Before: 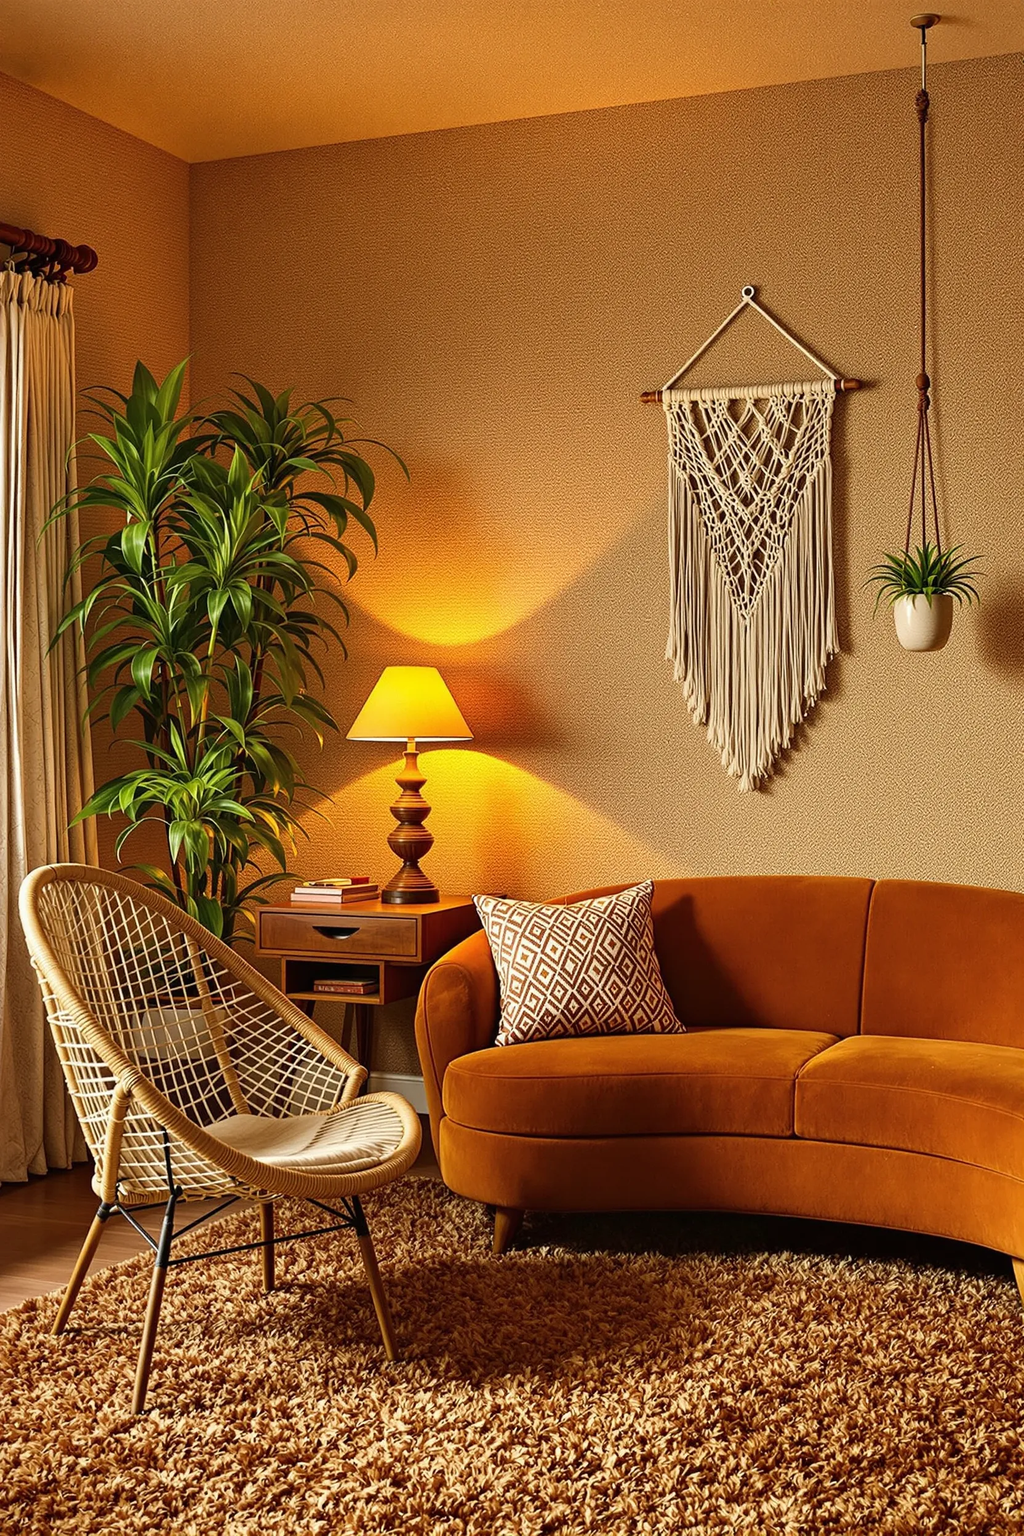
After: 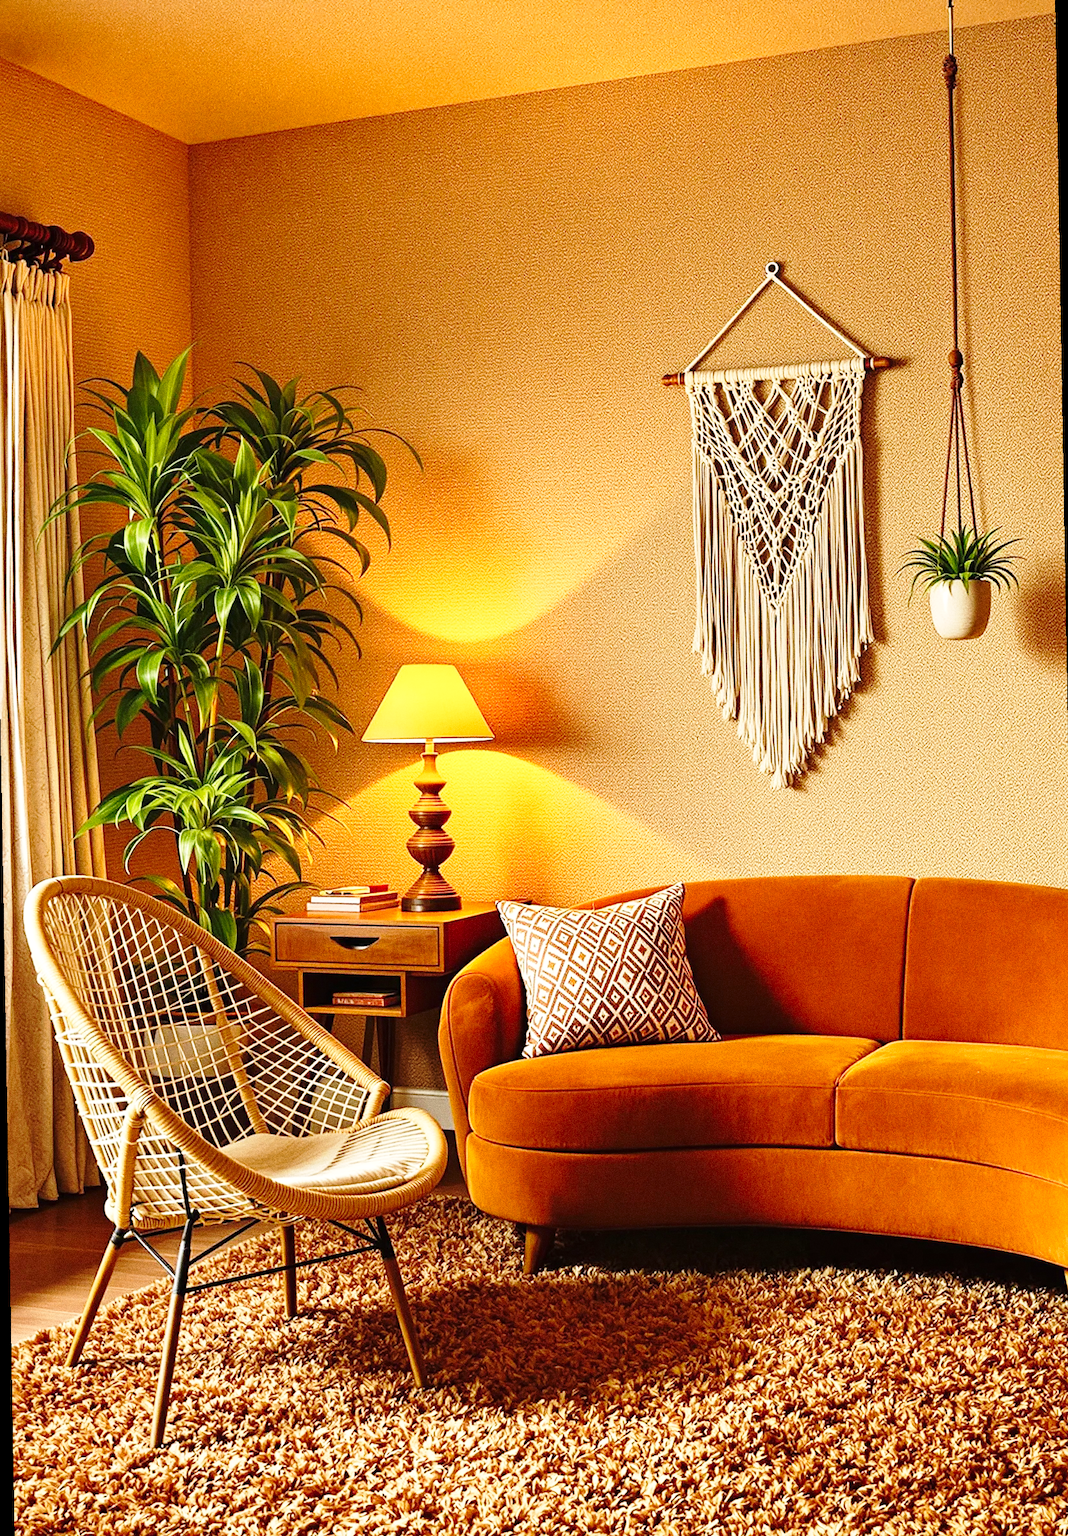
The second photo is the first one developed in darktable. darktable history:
rotate and perspective: rotation -1°, crop left 0.011, crop right 0.989, crop top 0.025, crop bottom 0.975
grain: coarseness 0.09 ISO, strength 40%
base curve: curves: ch0 [(0, 0) (0.028, 0.03) (0.121, 0.232) (0.46, 0.748) (0.859, 0.968) (1, 1)], preserve colors none
exposure: exposure 0.197 EV, compensate highlight preservation false
